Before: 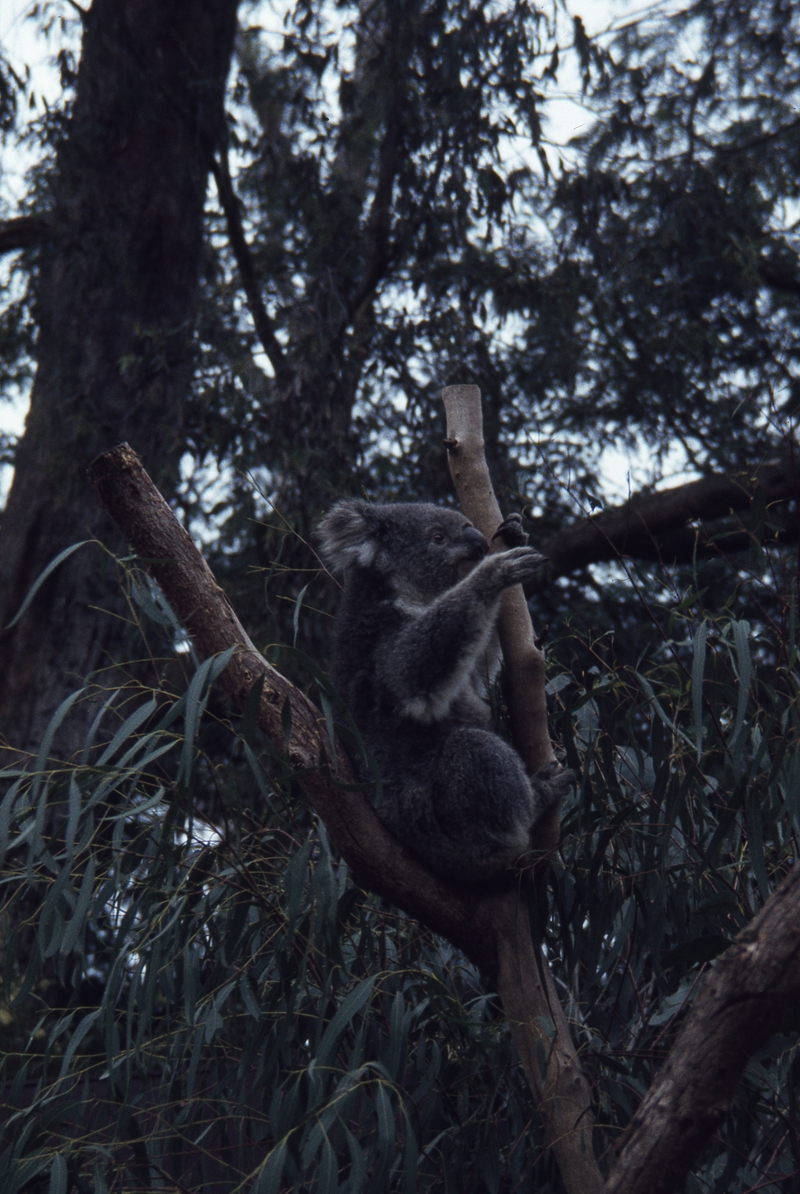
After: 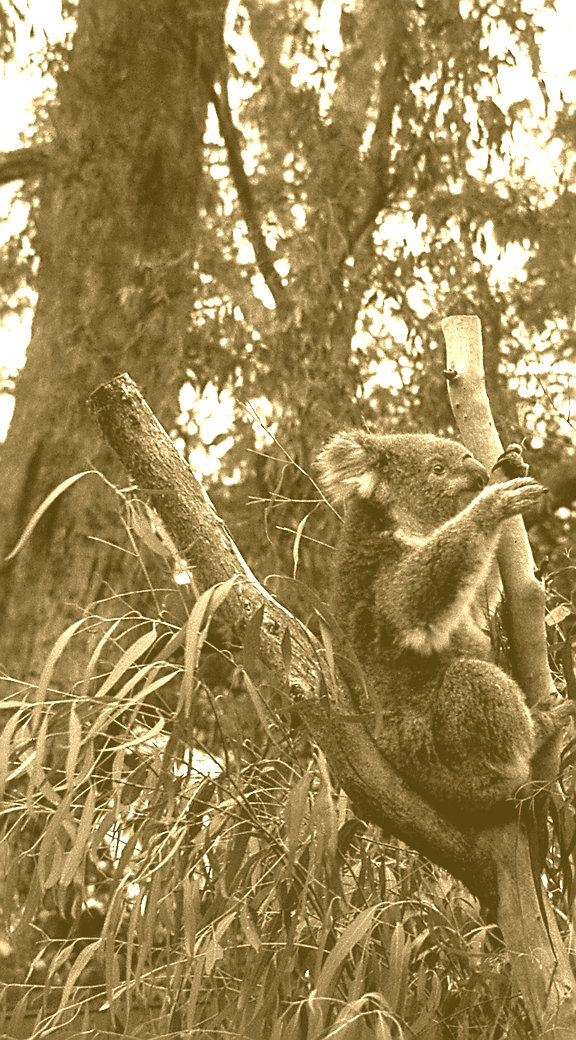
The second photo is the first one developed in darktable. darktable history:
sharpen: radius 1.4, amount 1.25, threshold 0.7
rgb levels: levels [[0.01, 0.419, 0.839], [0, 0.5, 1], [0, 0.5, 1]]
exposure: black level correction 0, exposure 1.3 EV, compensate highlight preservation false
color correction: saturation 0.2
crop: top 5.803%, right 27.864%, bottom 5.804%
colorize: hue 36°, source mix 100%
